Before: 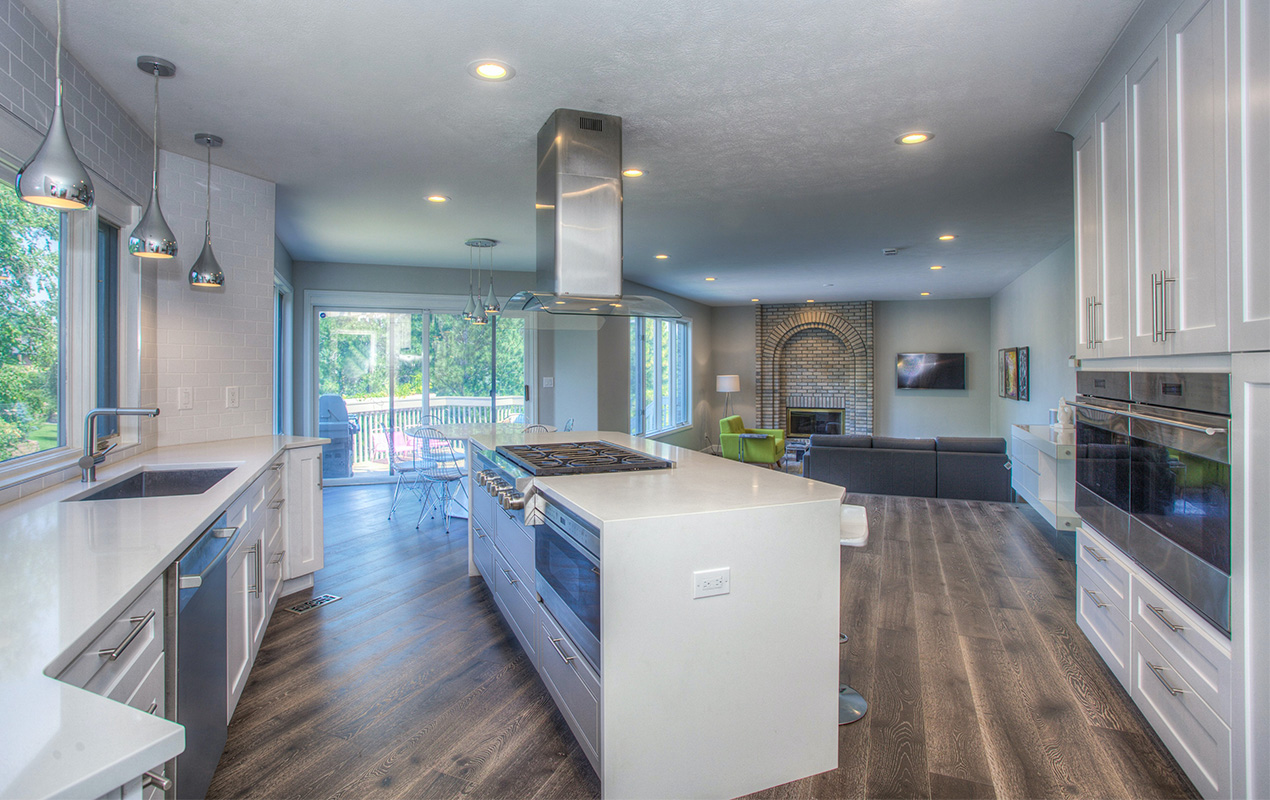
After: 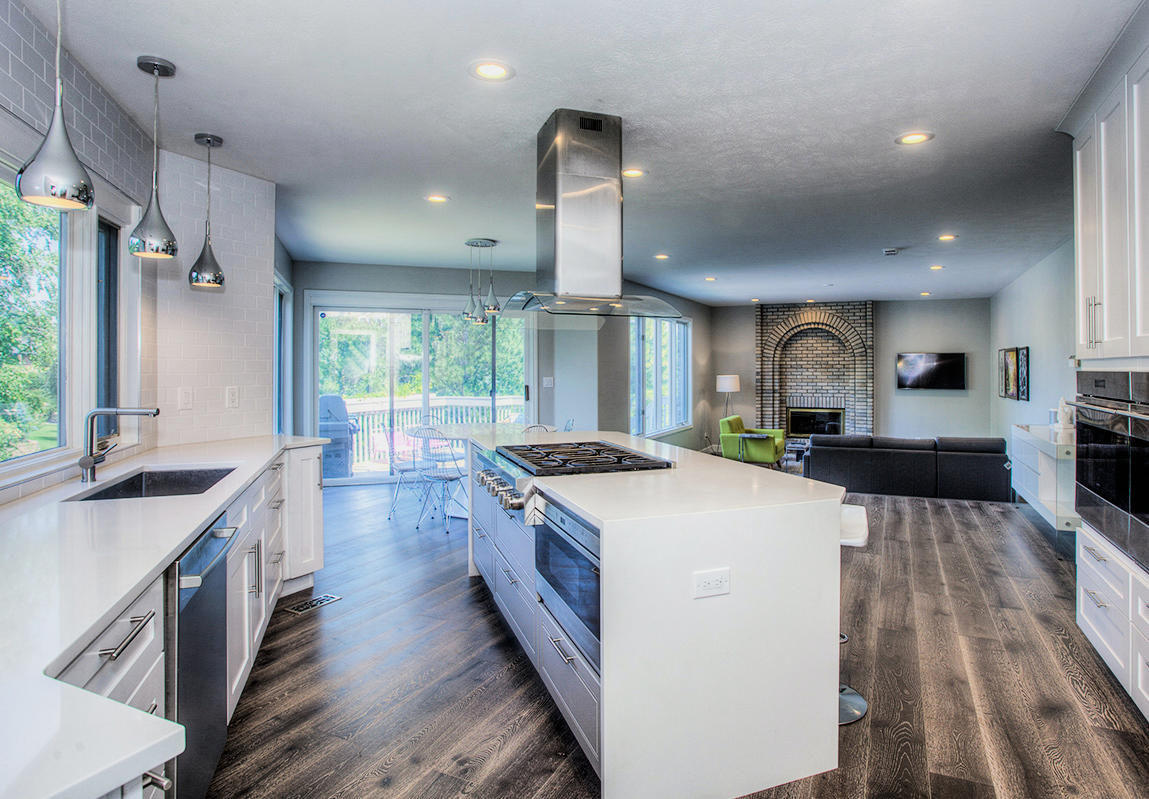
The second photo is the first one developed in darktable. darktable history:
tone equalizer: -8 EV -0.417 EV, -7 EV -0.389 EV, -6 EV -0.333 EV, -5 EV -0.222 EV, -3 EV 0.222 EV, -2 EV 0.333 EV, -1 EV 0.389 EV, +0 EV 0.417 EV, edges refinement/feathering 500, mask exposure compensation -1.57 EV, preserve details no
crop: right 9.509%, bottom 0.031%
filmic rgb: black relative exposure -5 EV, hardness 2.88, contrast 1.3, highlights saturation mix -10%
